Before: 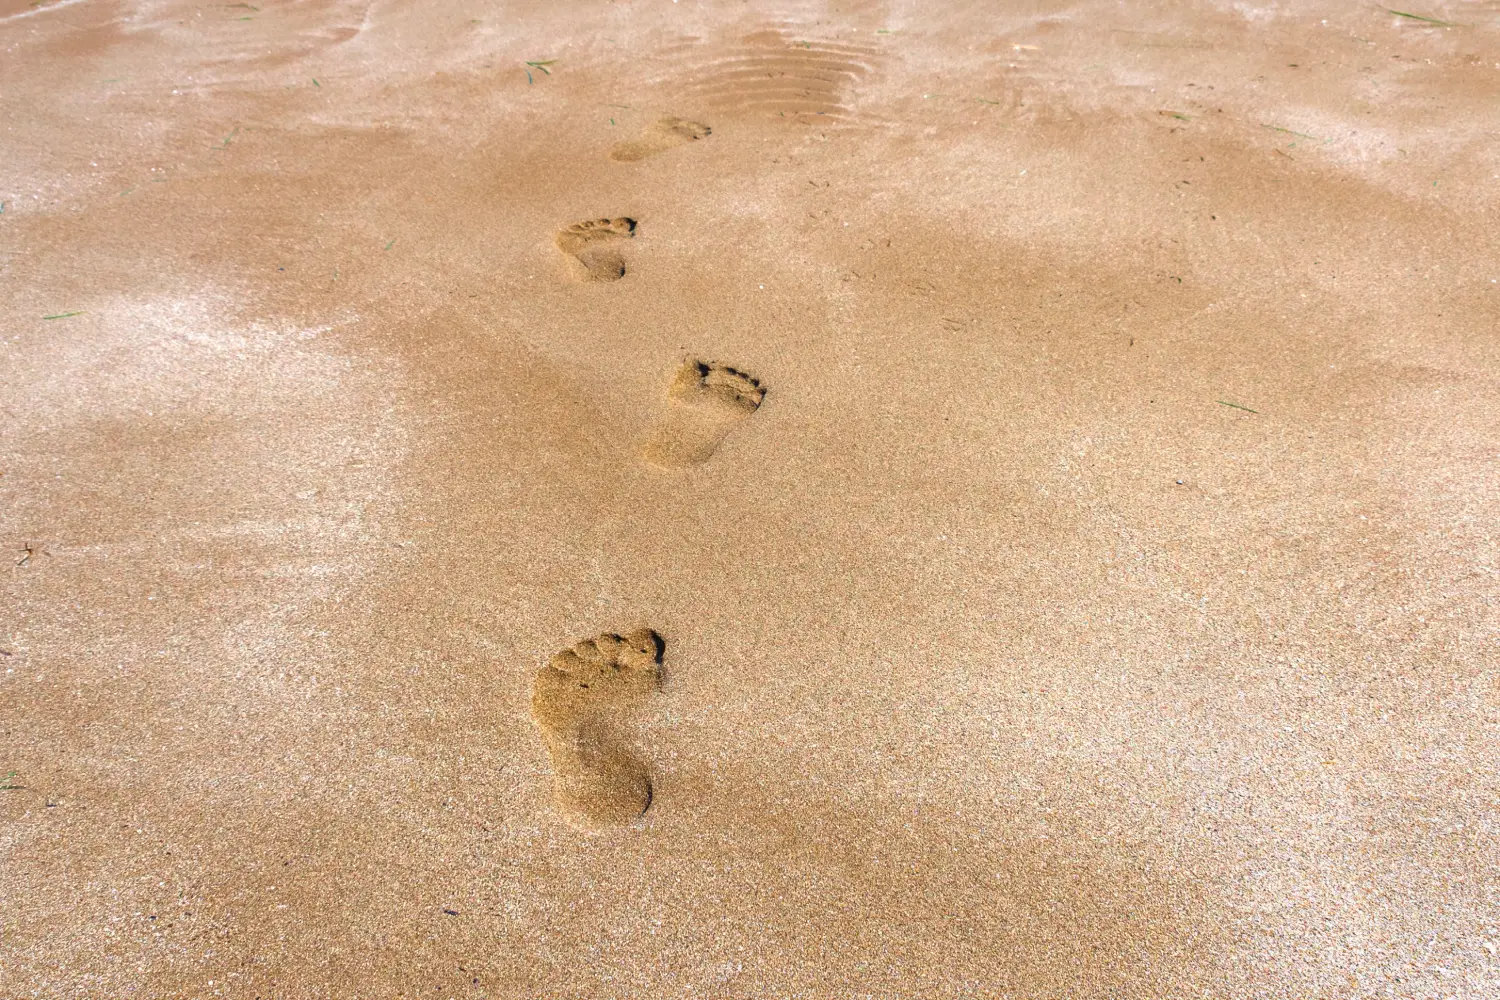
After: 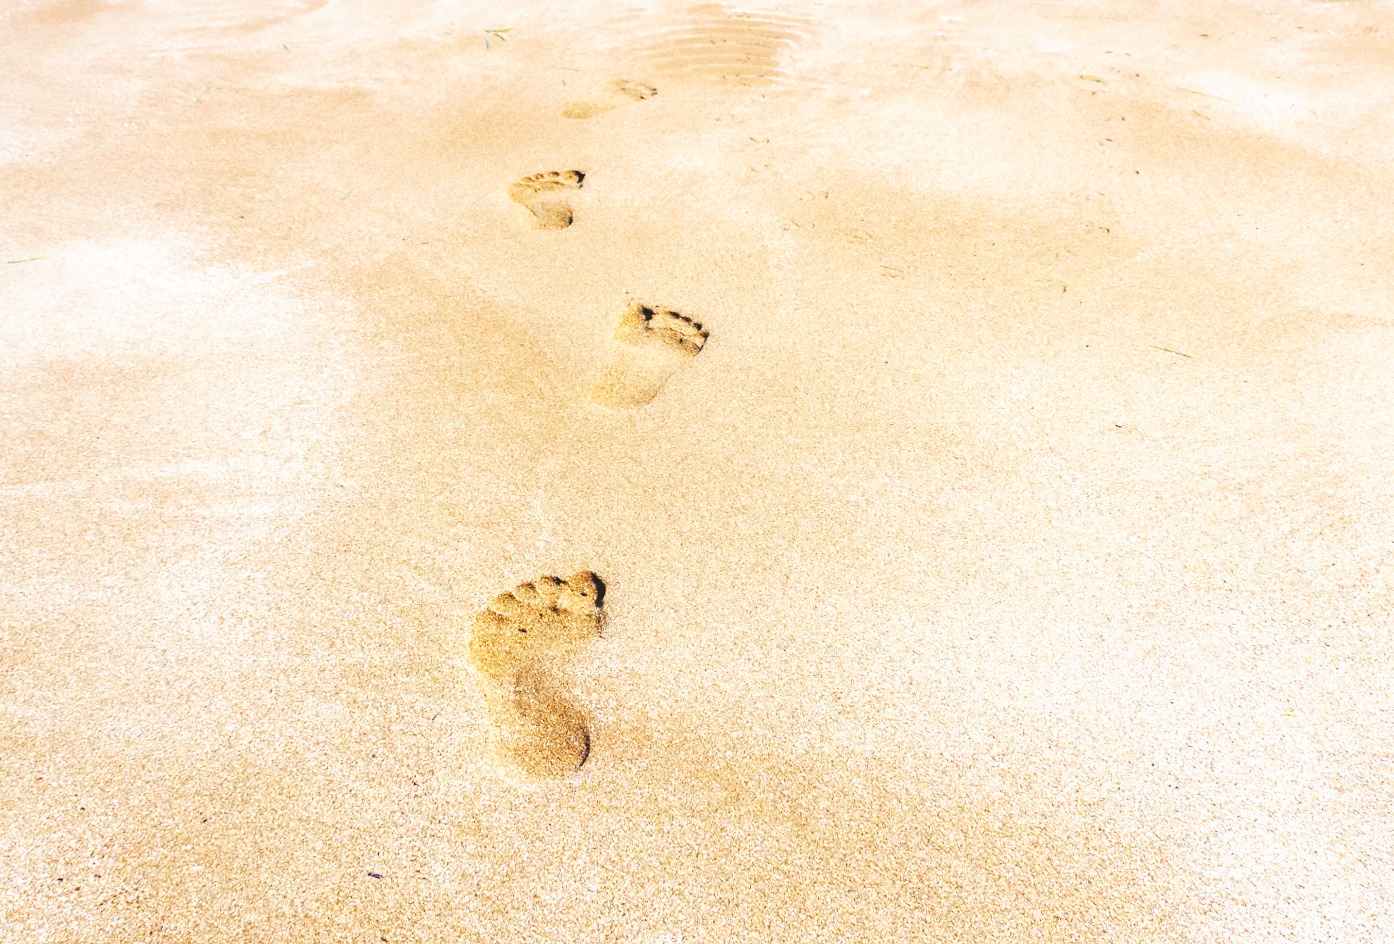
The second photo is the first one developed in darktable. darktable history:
exposure: black level correction -0.014, exposure -0.193 EV, compensate highlight preservation false
crop and rotate: top 2.479%, bottom 3.018%
rotate and perspective: rotation 0.215°, lens shift (vertical) -0.139, crop left 0.069, crop right 0.939, crop top 0.002, crop bottom 0.996
base curve: curves: ch0 [(0, 0) (0.007, 0.004) (0.027, 0.03) (0.046, 0.07) (0.207, 0.54) (0.442, 0.872) (0.673, 0.972) (1, 1)], preserve colors none
